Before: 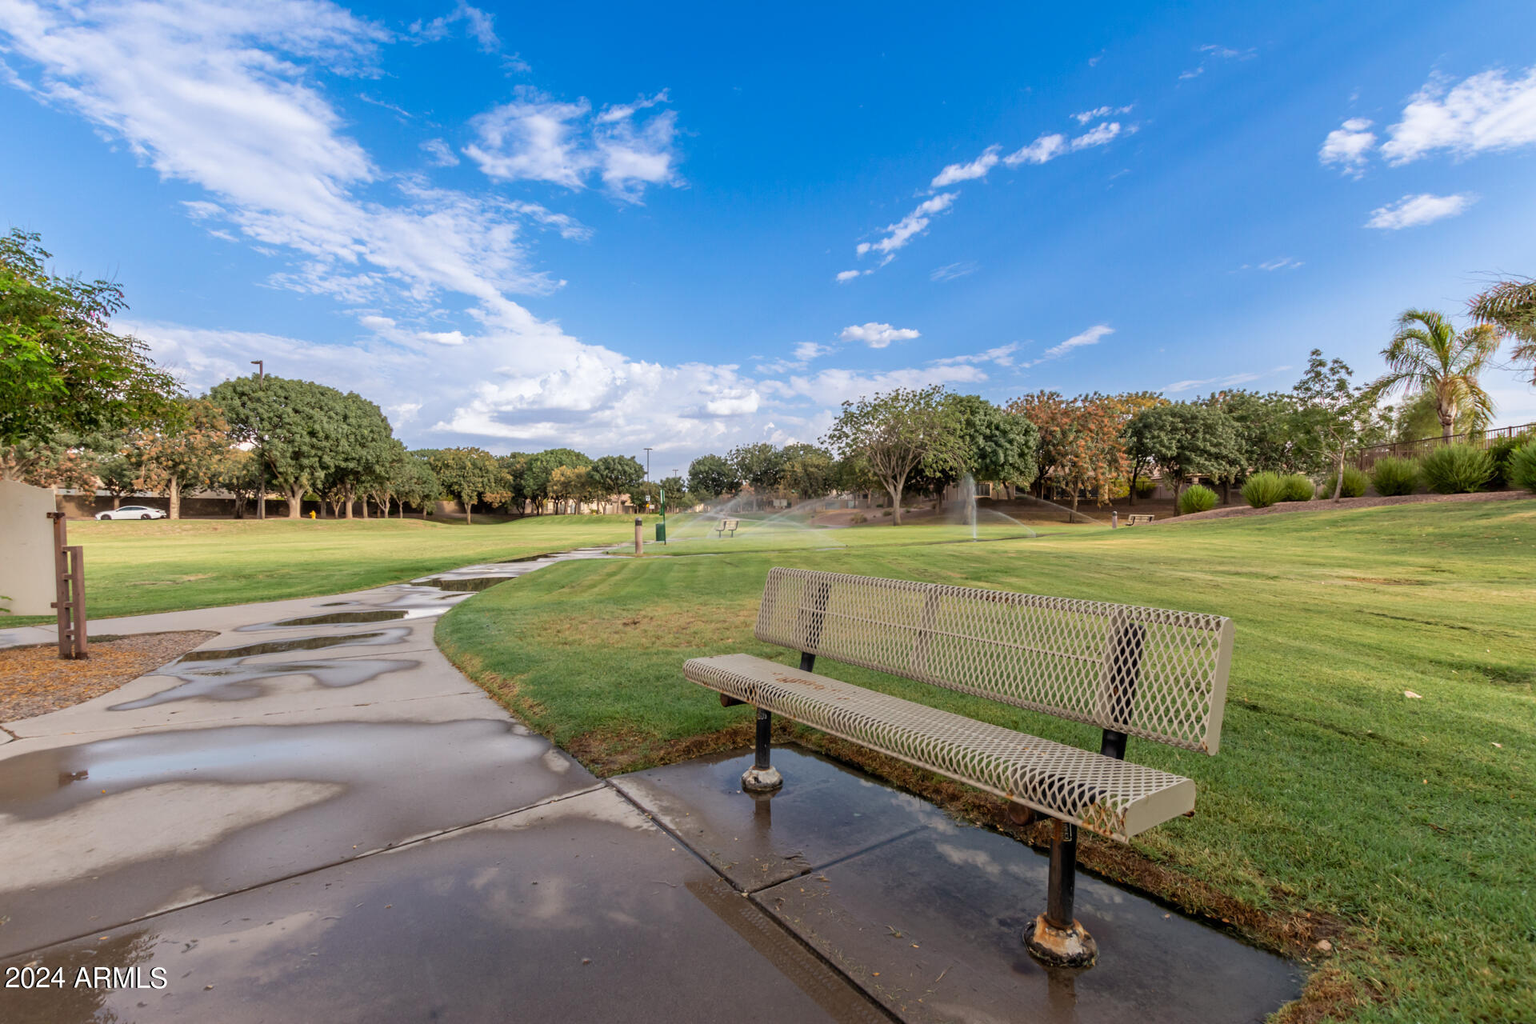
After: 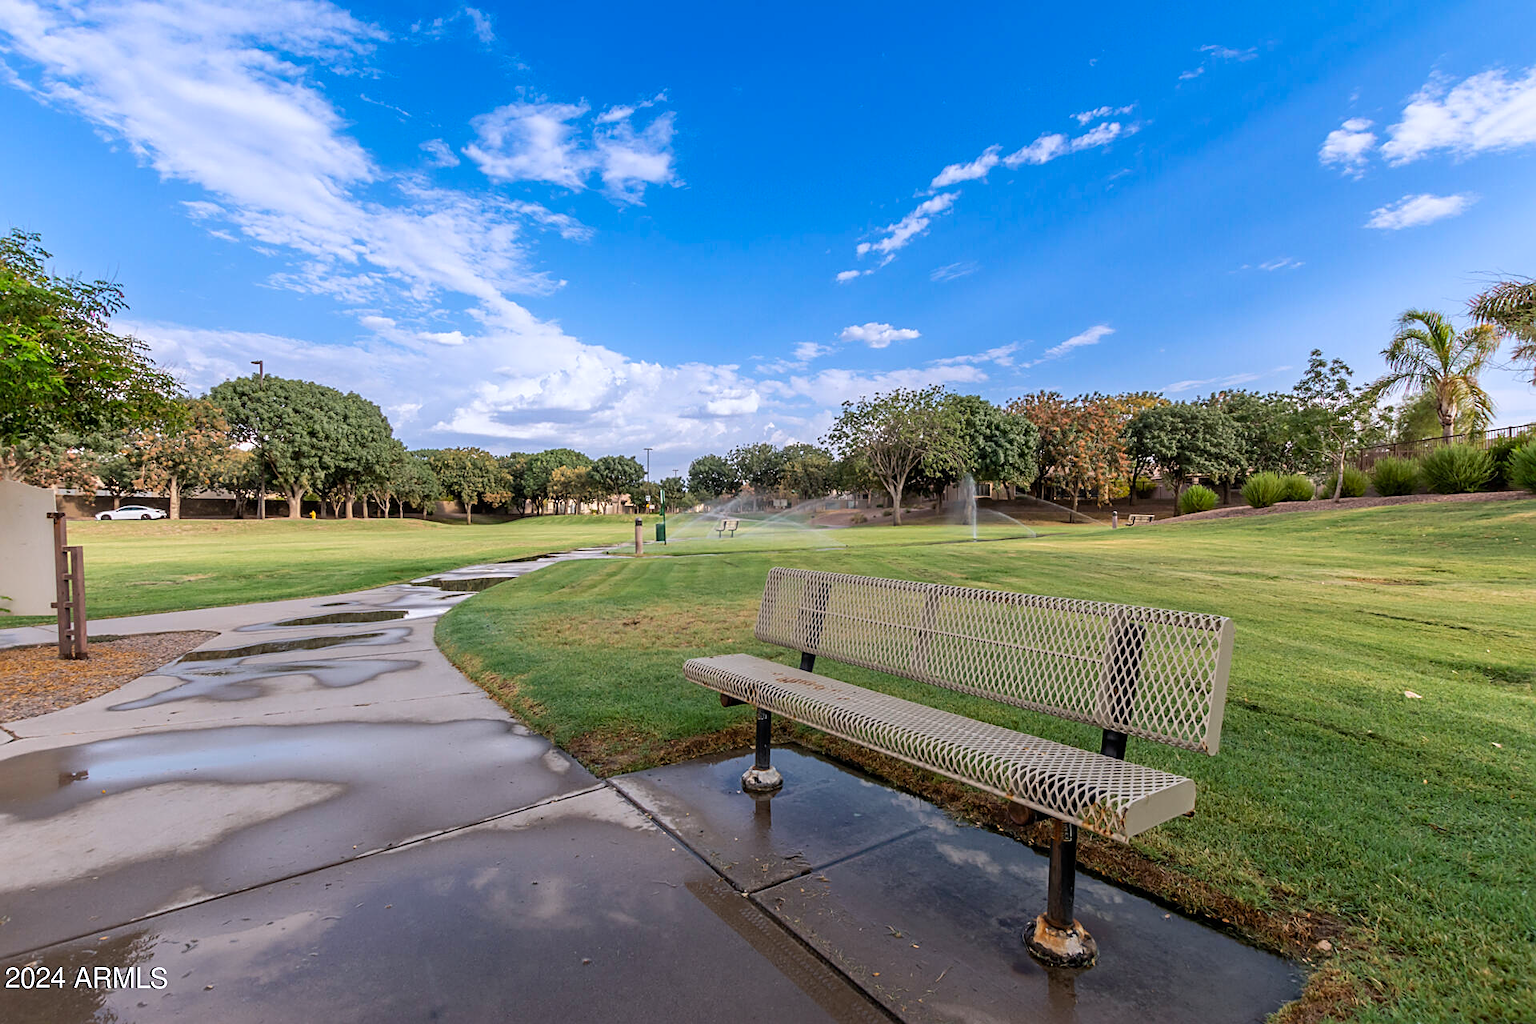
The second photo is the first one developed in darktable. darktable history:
color balance rgb: shadows lift › luminance -20.087%, highlights gain › chroma 1.406%, highlights gain › hue 50.68°, white fulcrum 0.985 EV, perceptual saturation grading › global saturation 10.061%
sharpen: on, module defaults
color calibration: x 0.367, y 0.379, temperature 4397.43 K
